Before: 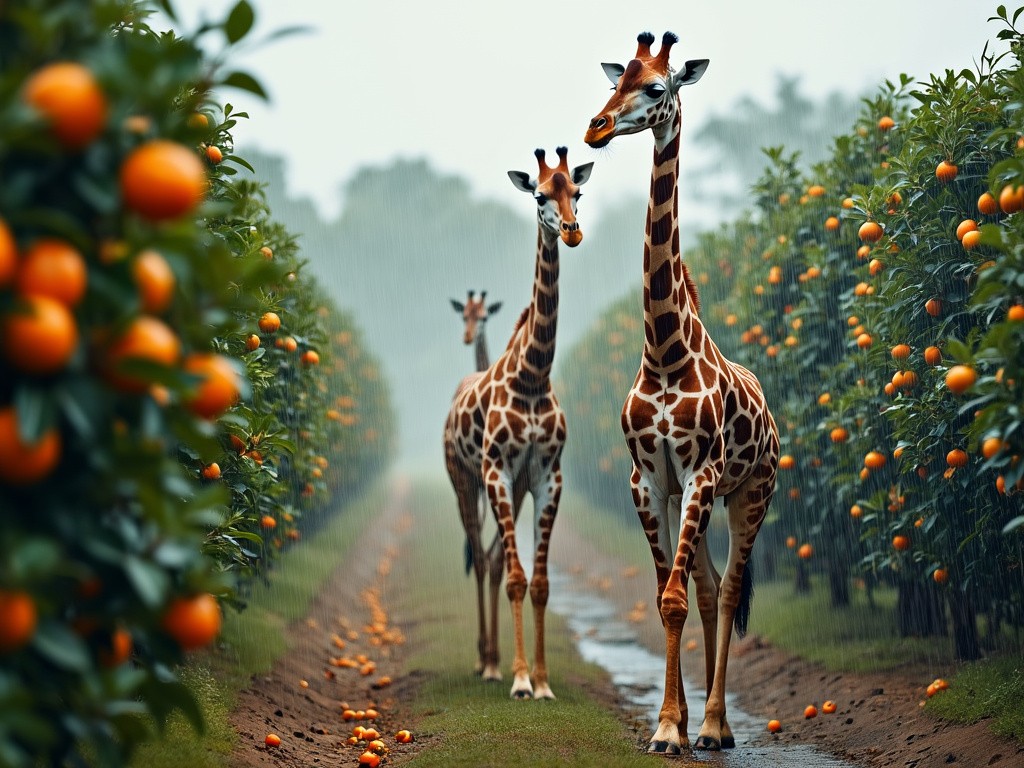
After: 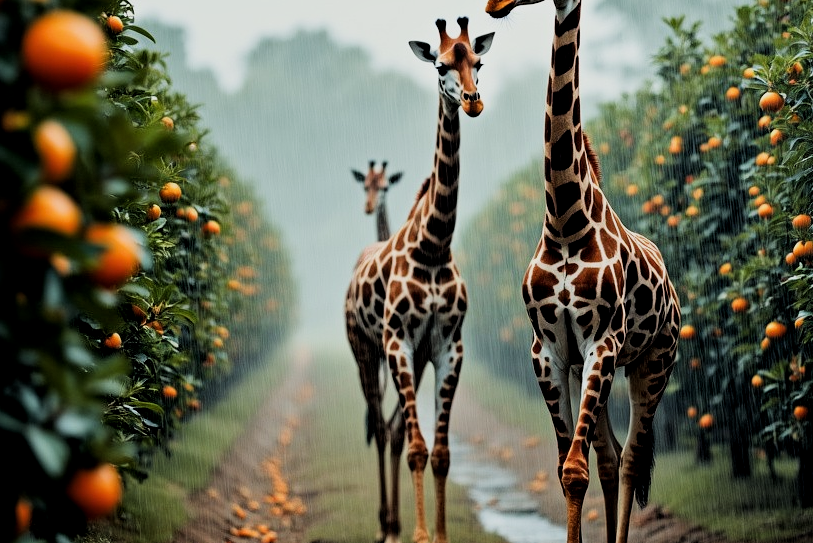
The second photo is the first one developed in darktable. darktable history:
crop: left 9.712%, top 16.928%, right 10.845%, bottom 12.332%
local contrast: highlights 100%, shadows 100%, detail 120%, midtone range 0.2
filmic rgb: black relative exposure -5 EV, hardness 2.88, contrast 1.3, highlights saturation mix -30%
